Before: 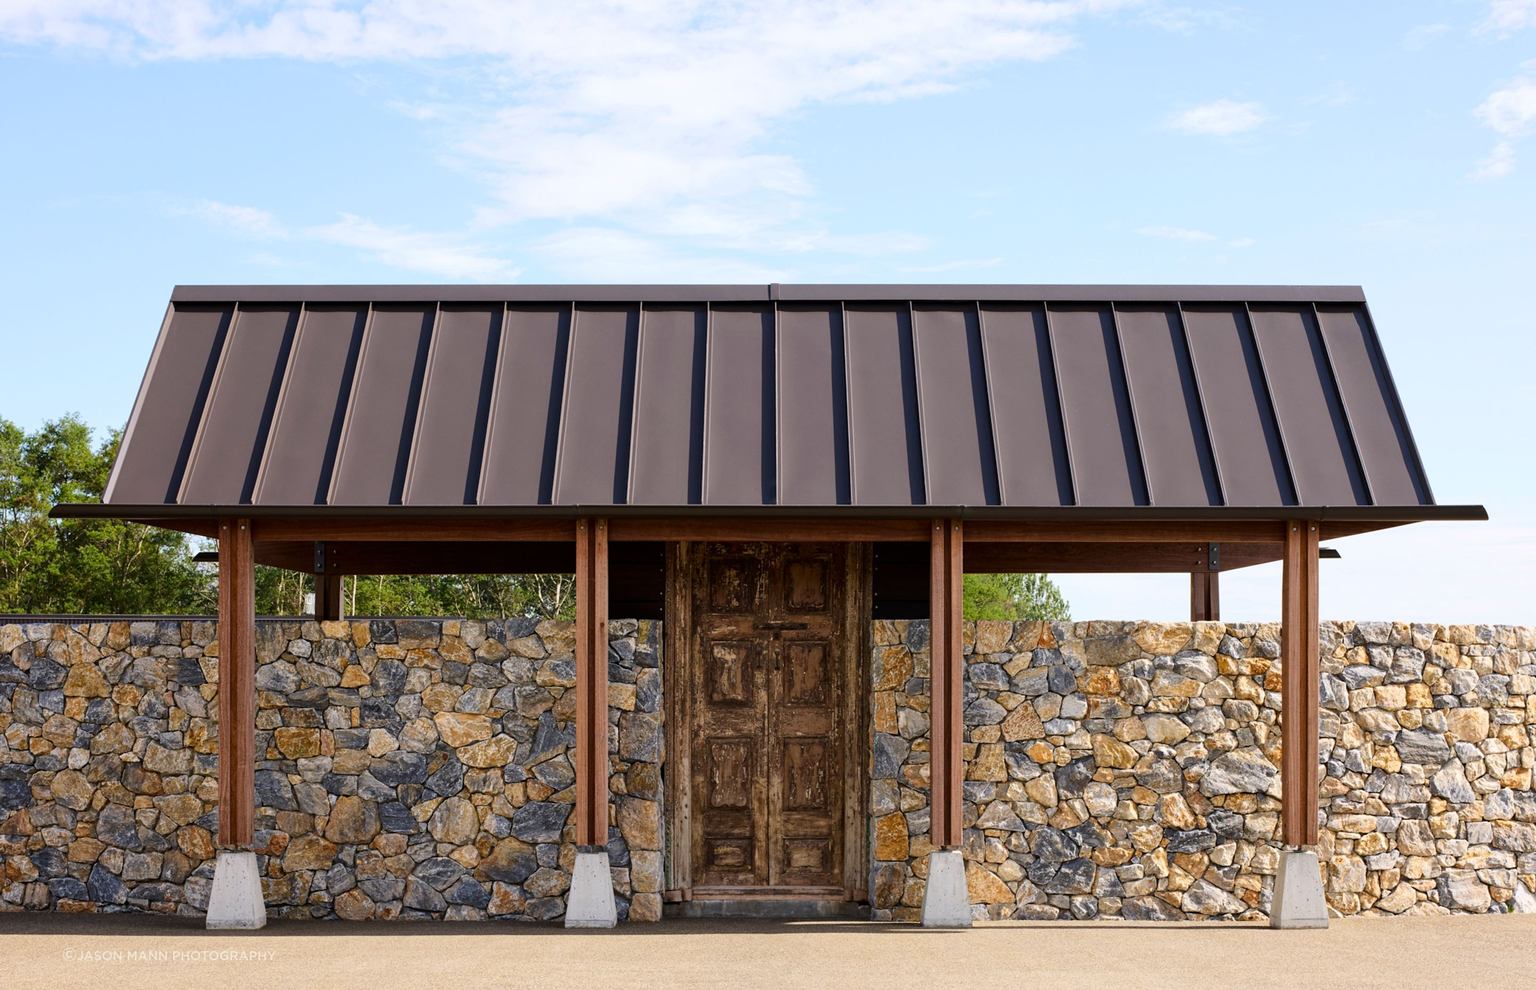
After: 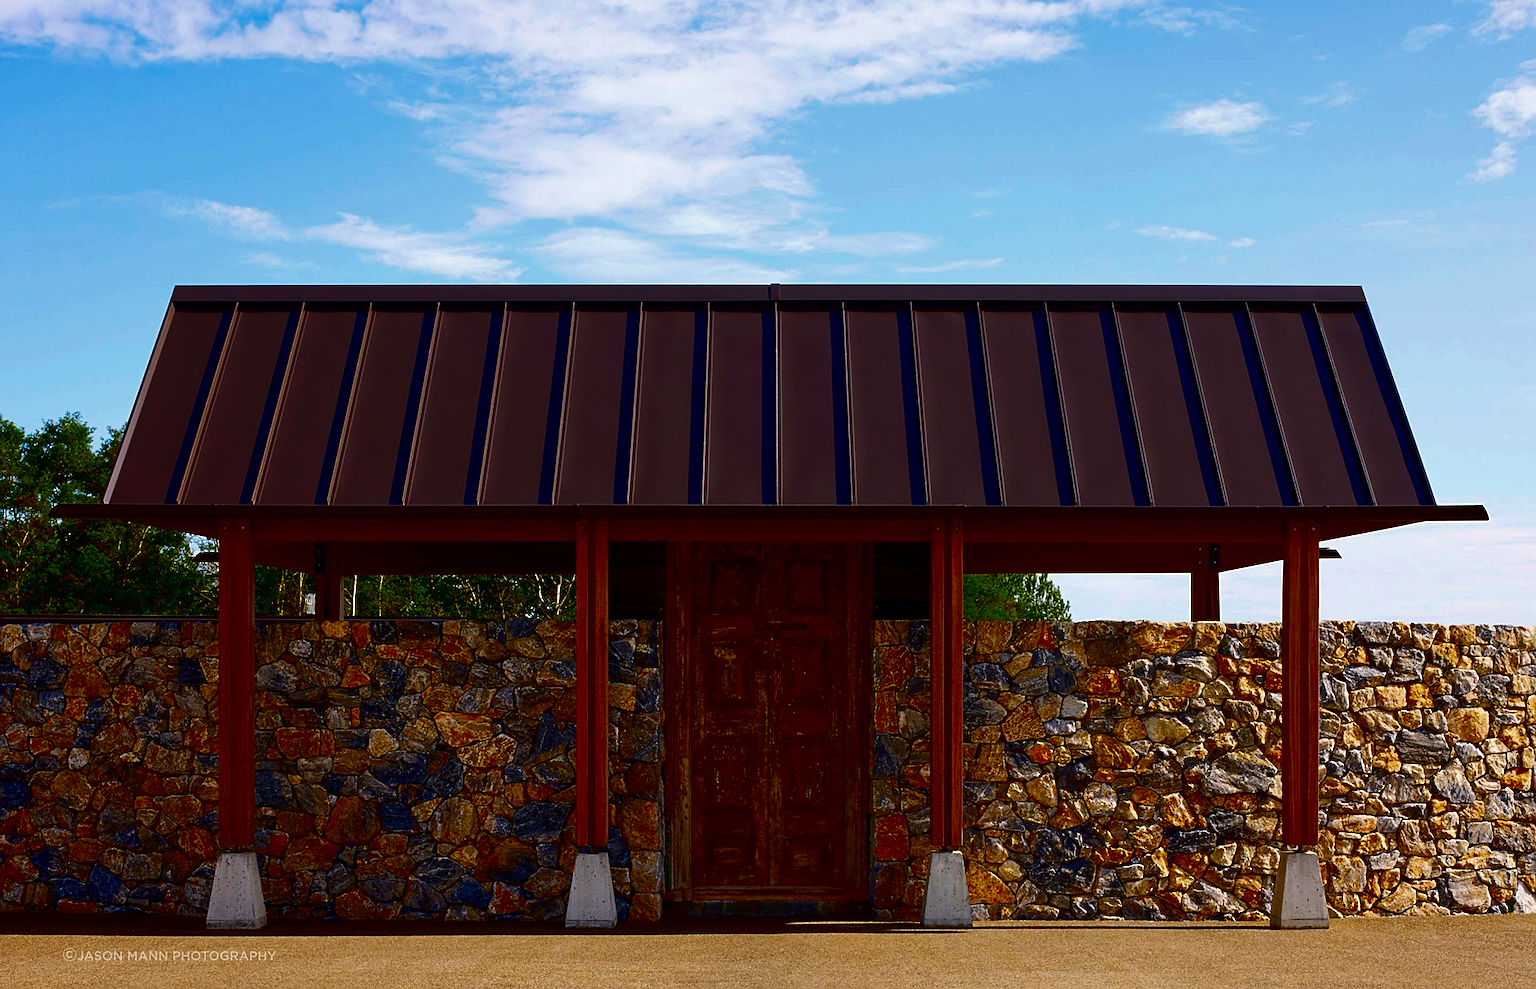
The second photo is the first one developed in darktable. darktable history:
sharpen: on, module defaults
exposure: black level correction 0, compensate exposure bias true, compensate highlight preservation false
contrast brightness saturation: brightness -1, saturation 1
